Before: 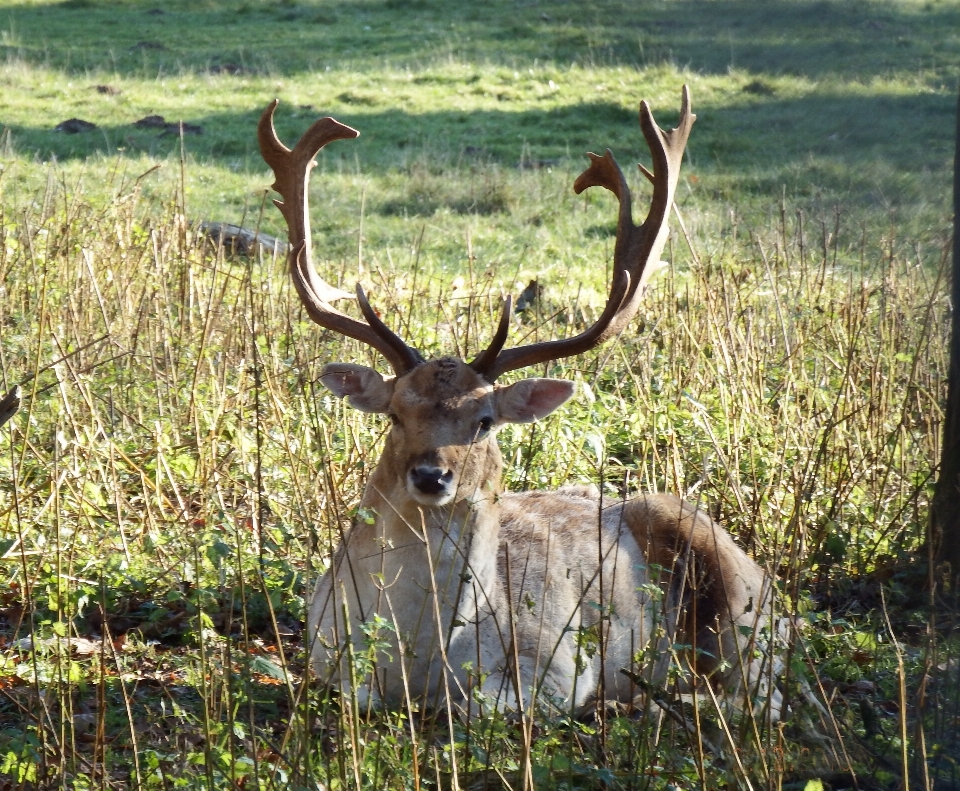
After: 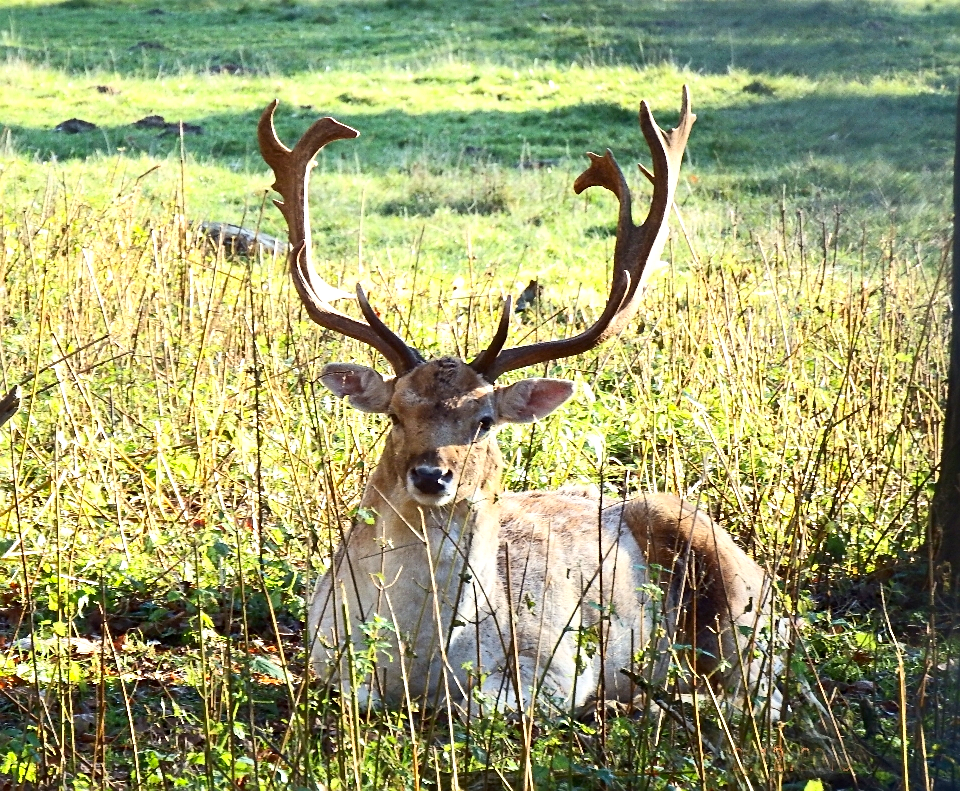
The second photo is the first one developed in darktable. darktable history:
sharpen: on, module defaults
exposure: black level correction 0.001, exposure 0.5 EV, compensate exposure bias true, compensate highlight preservation false
contrast brightness saturation: contrast 0.23, brightness 0.1, saturation 0.29
